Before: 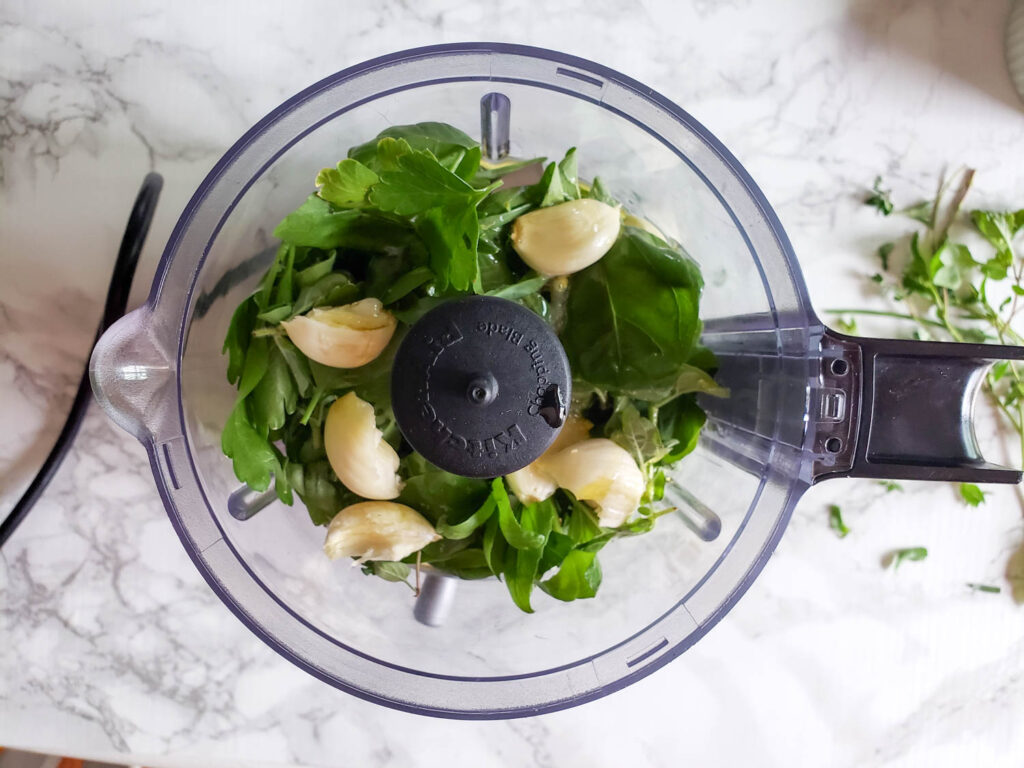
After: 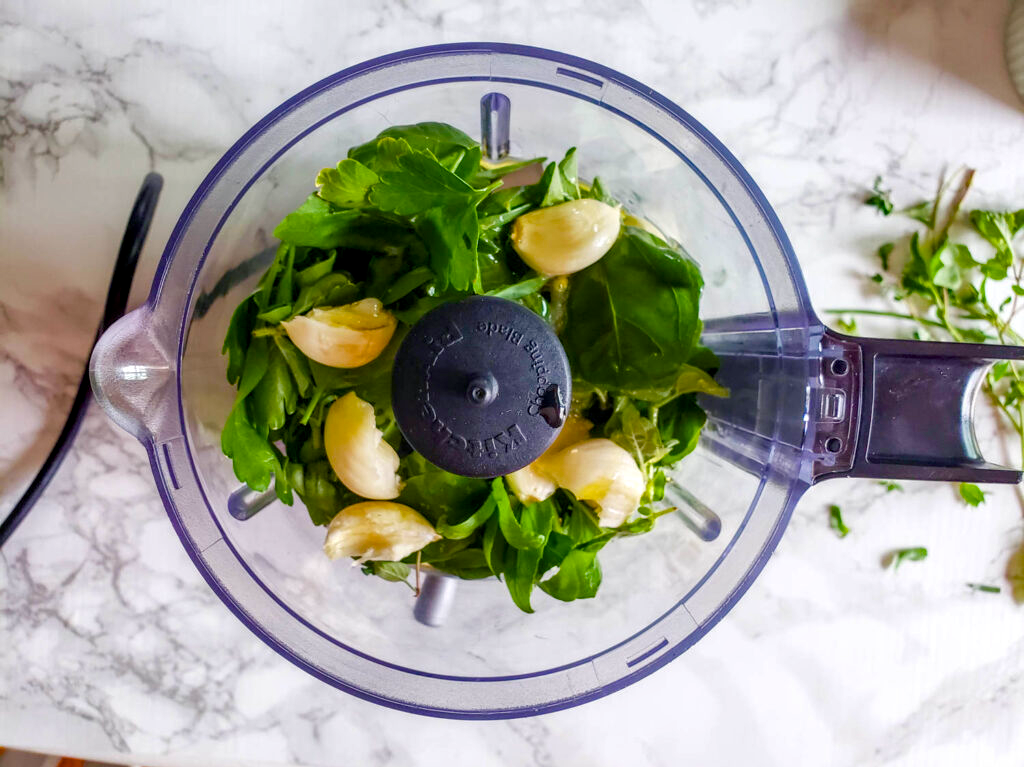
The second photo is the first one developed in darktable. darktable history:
local contrast: detail 130%
color balance rgb: shadows lift › chroma 2.035%, shadows lift › hue 247.67°, linear chroma grading › global chroma 25.648%, perceptual saturation grading › global saturation 20%, perceptual saturation grading › highlights -25.714%, perceptual saturation grading › shadows 49.653%, global vibrance 20%
crop: bottom 0.054%
